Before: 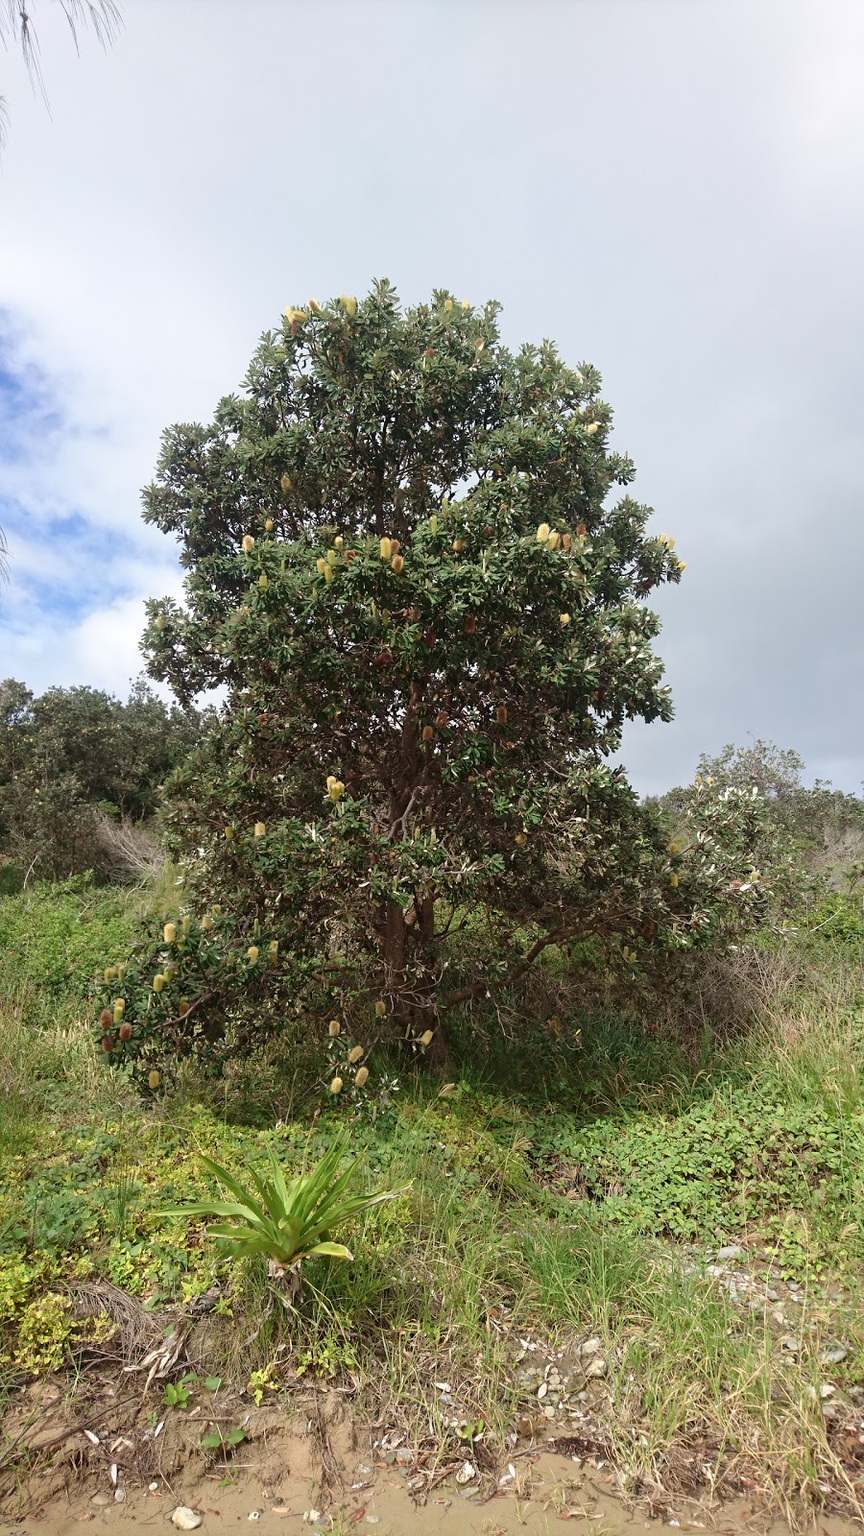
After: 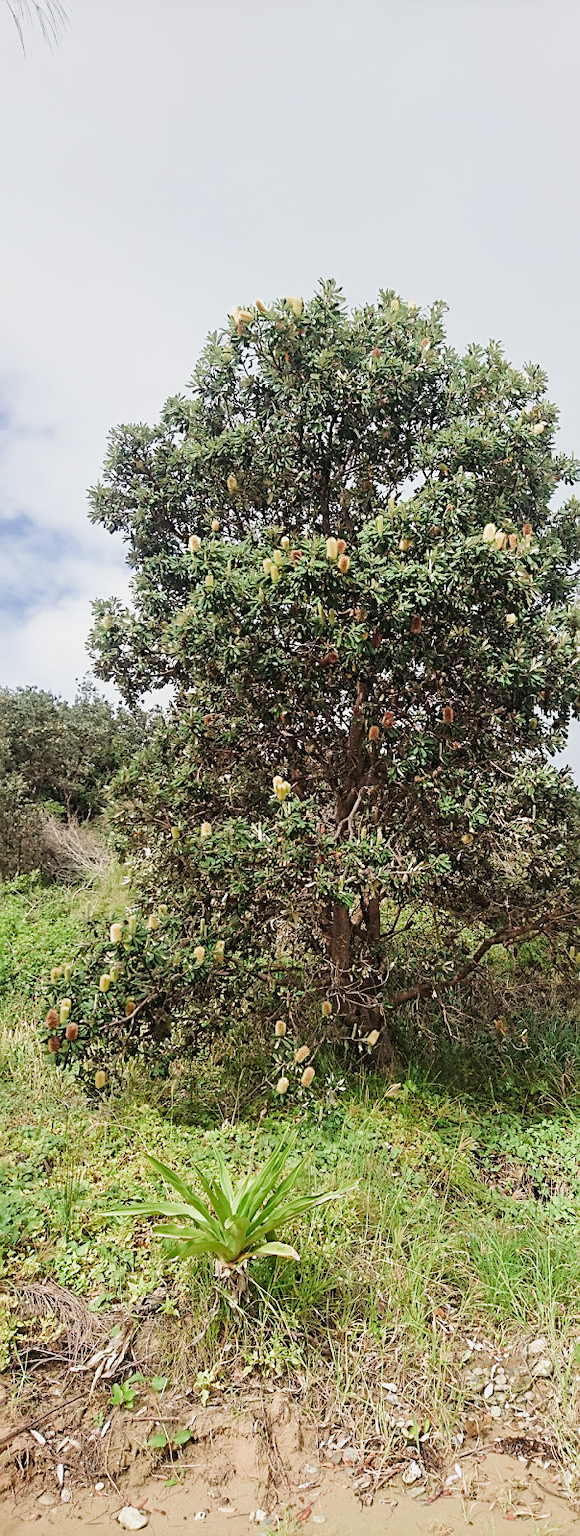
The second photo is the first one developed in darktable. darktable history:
crop and rotate: left 6.29%, right 26.477%
filmic rgb: black relative exposure -7.65 EV, white relative exposure 4.56 EV, threshold 5.98 EV, hardness 3.61, add noise in highlights 0.002, color science v3 (2019), use custom middle-gray values true, contrast in highlights soft, enable highlight reconstruction true
contrast brightness saturation: saturation 0.125
exposure: black level correction 0, exposure 1.001 EV, compensate highlight preservation false
shadows and highlights: shadows 36.39, highlights -27.37, soften with gaussian
sharpen: on, module defaults
